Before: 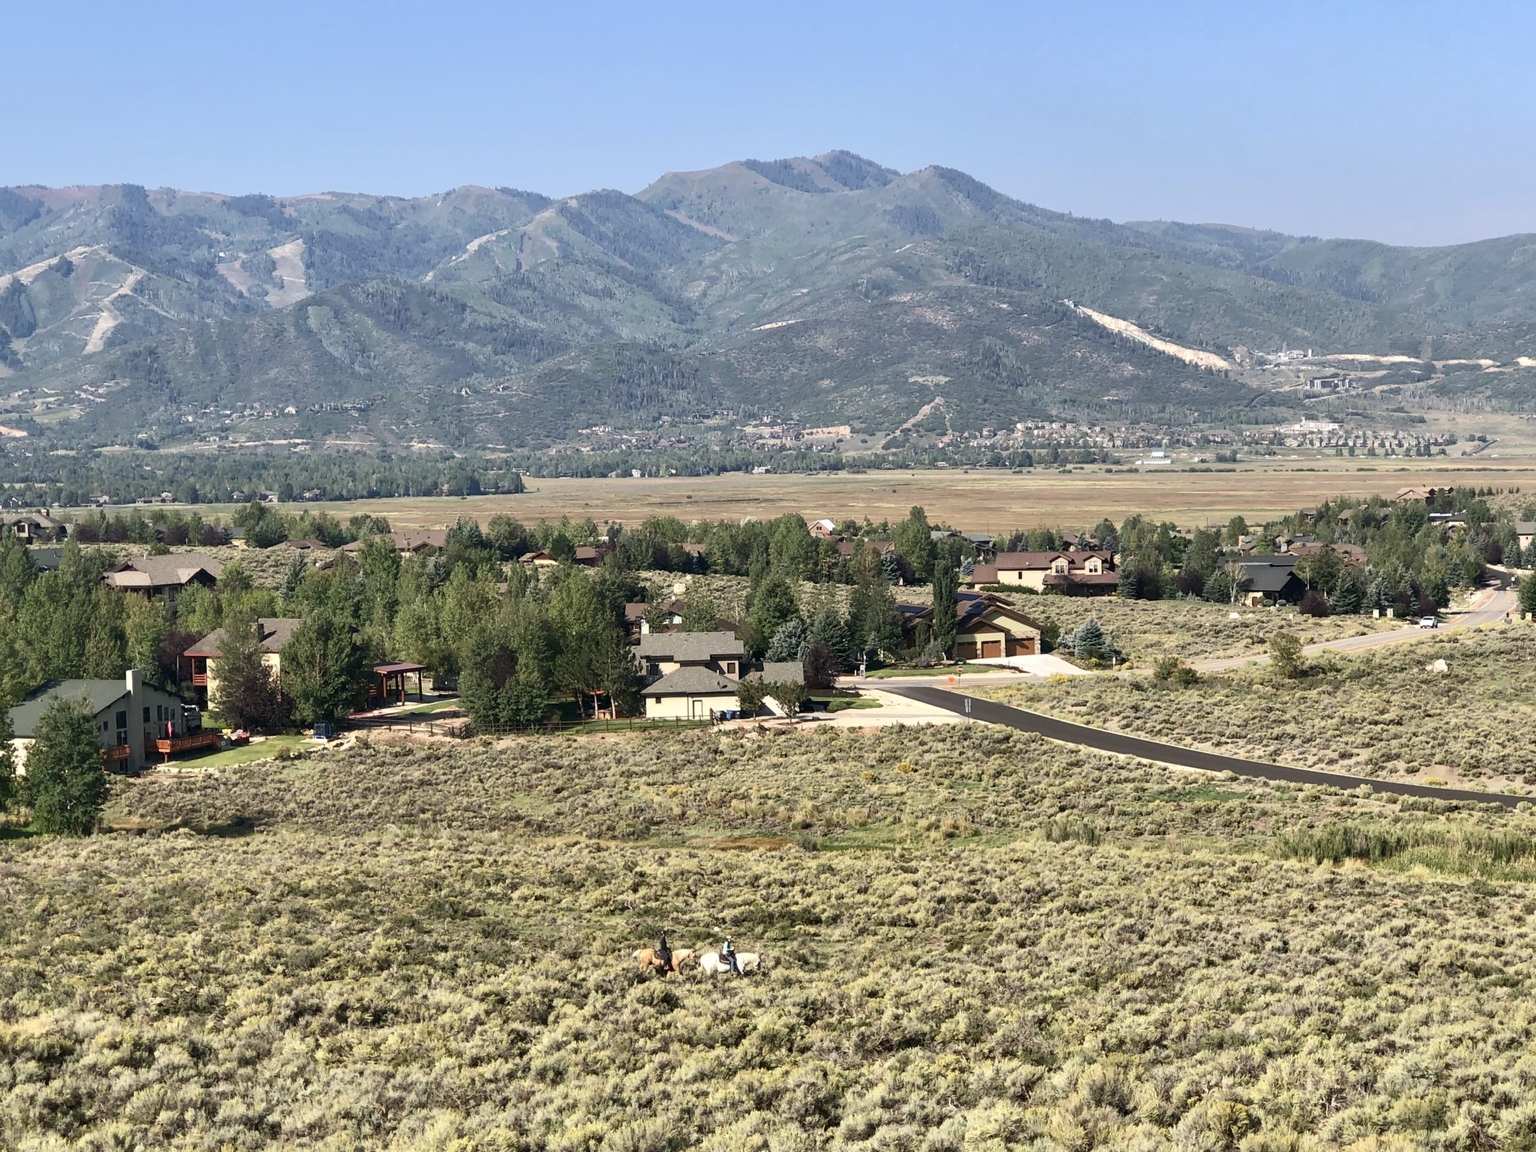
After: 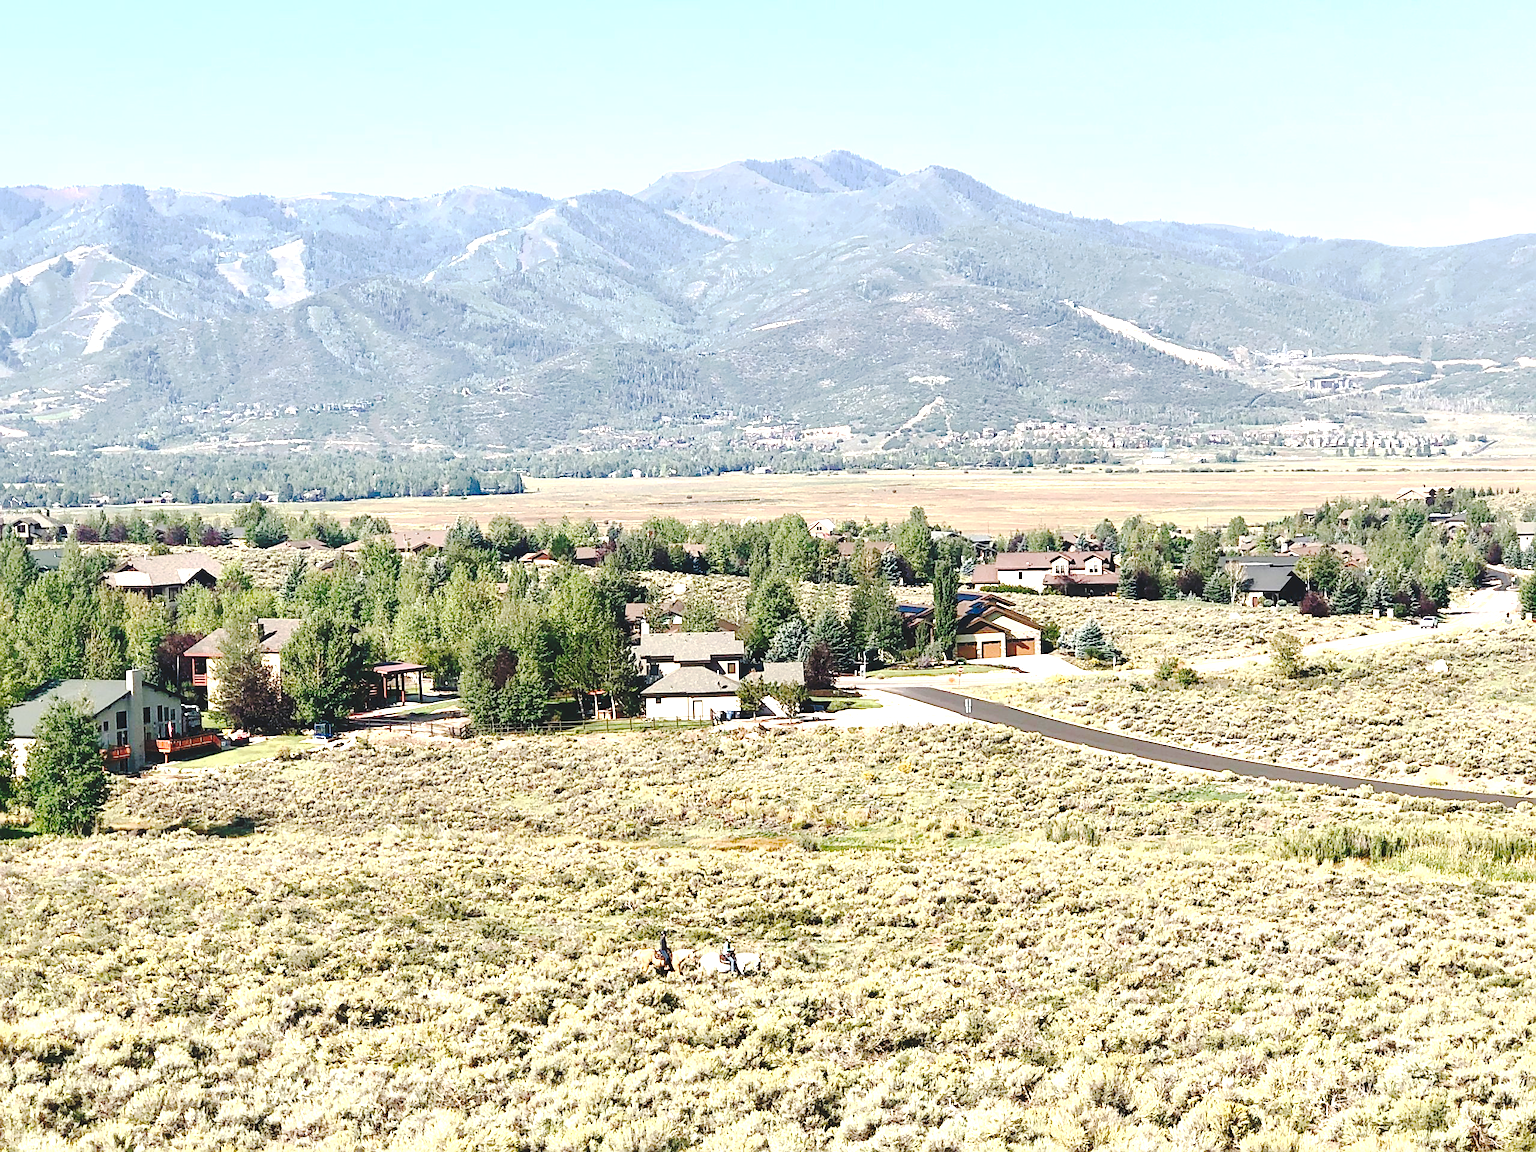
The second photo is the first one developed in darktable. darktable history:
exposure: black level correction 0, exposure 1.099 EV, compensate highlight preservation false
sharpen: on, module defaults
tone curve: curves: ch0 [(0, 0) (0.003, 0.117) (0.011, 0.115) (0.025, 0.116) (0.044, 0.116) (0.069, 0.112) (0.1, 0.113) (0.136, 0.127) (0.177, 0.148) (0.224, 0.191) (0.277, 0.249) (0.335, 0.363) (0.399, 0.479) (0.468, 0.589) (0.543, 0.664) (0.623, 0.733) (0.709, 0.799) (0.801, 0.852) (0.898, 0.914) (1, 1)], preserve colors none
